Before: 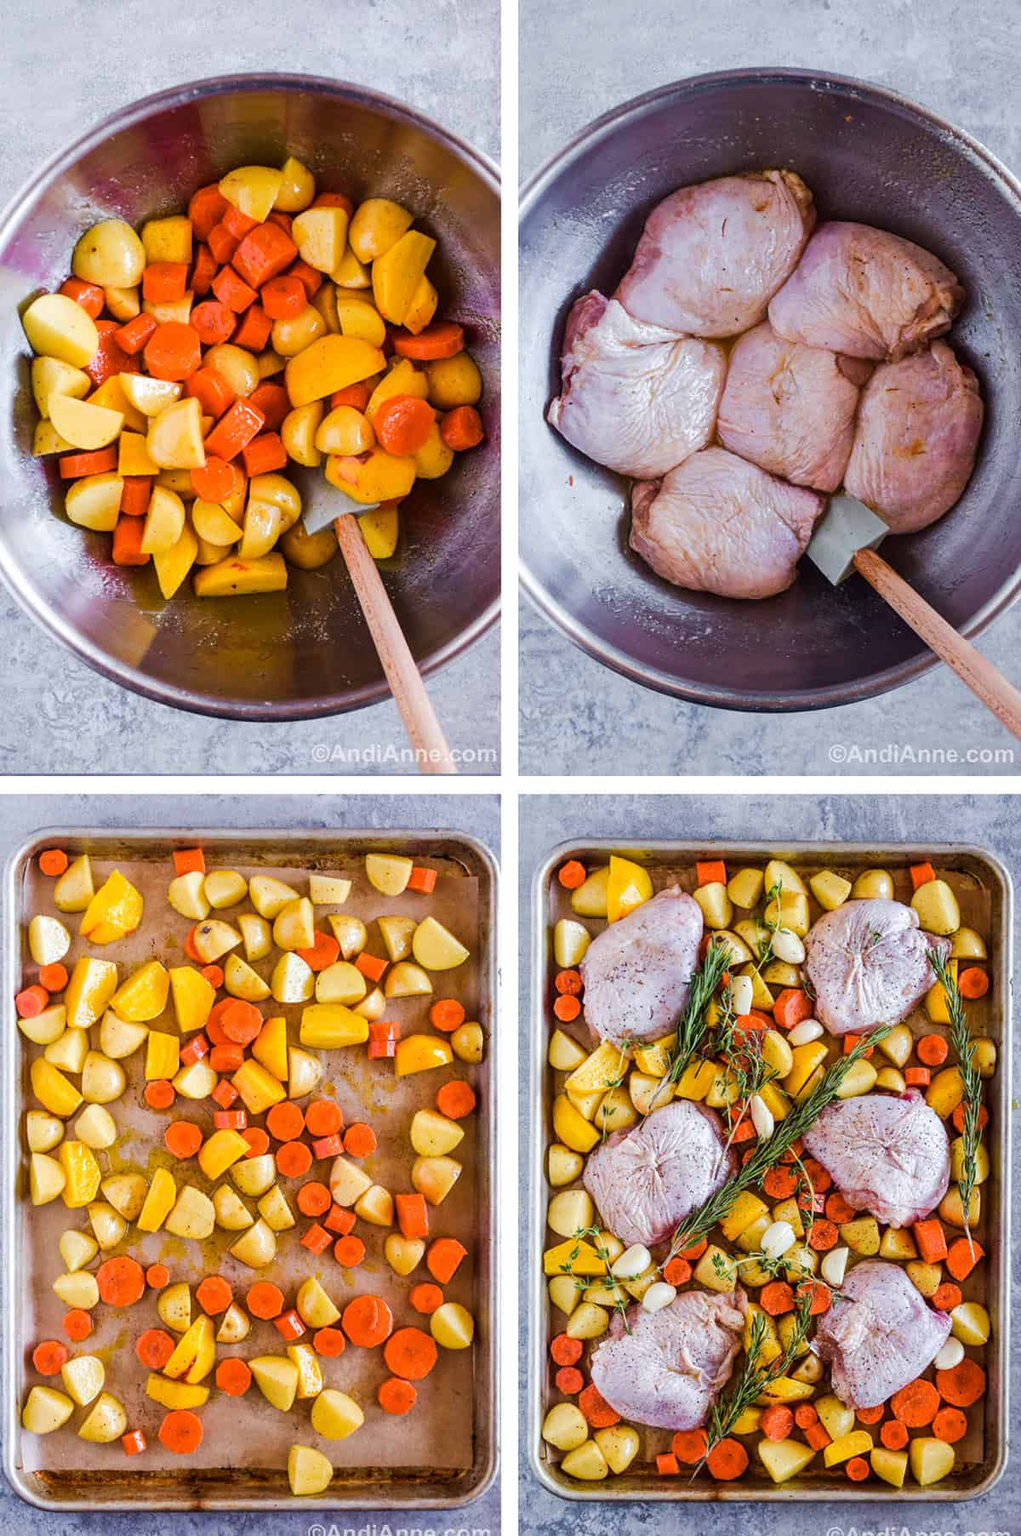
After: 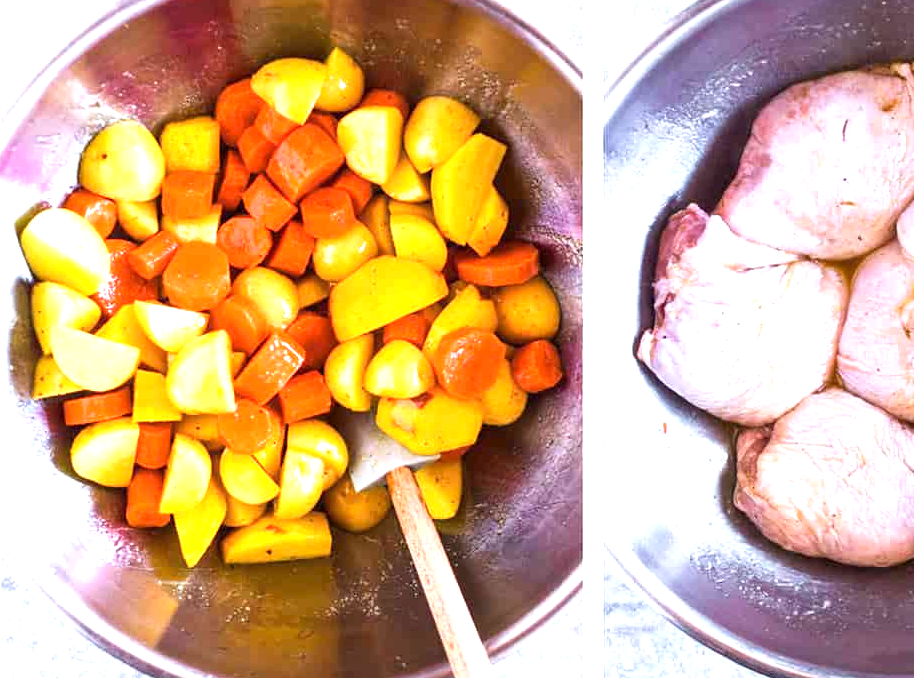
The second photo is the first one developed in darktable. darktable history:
crop: left 0.542%, top 7.632%, right 23.249%, bottom 54.769%
exposure: exposure 1.232 EV, compensate highlight preservation false
